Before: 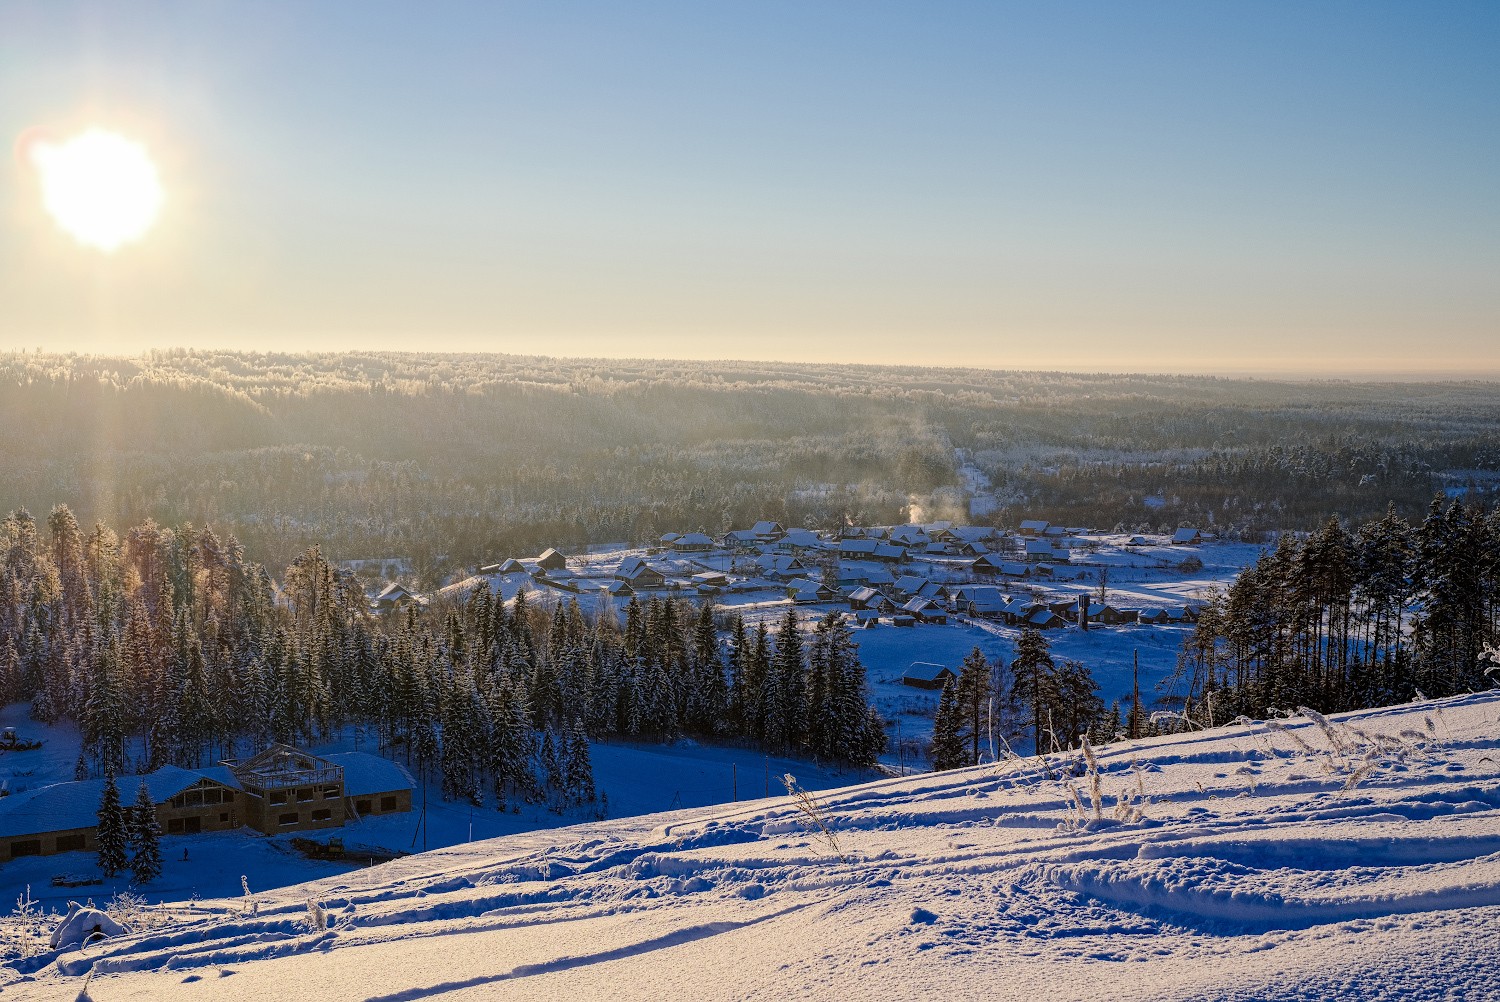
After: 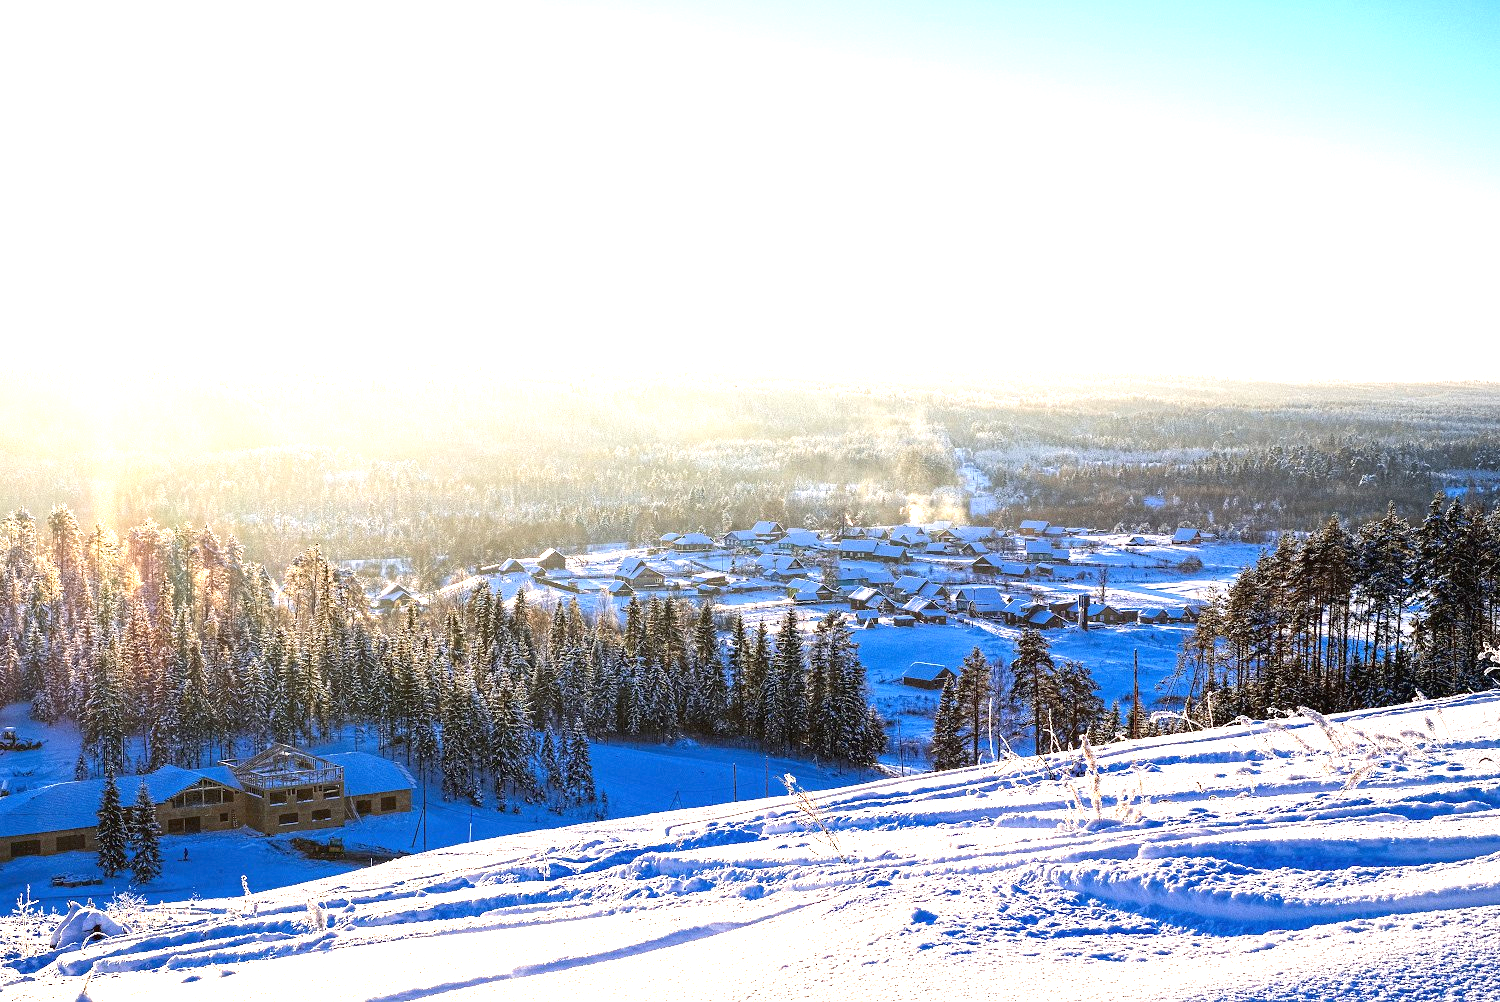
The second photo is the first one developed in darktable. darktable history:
exposure: black level correction 0, exposure 1.919 EV, compensate highlight preservation false
